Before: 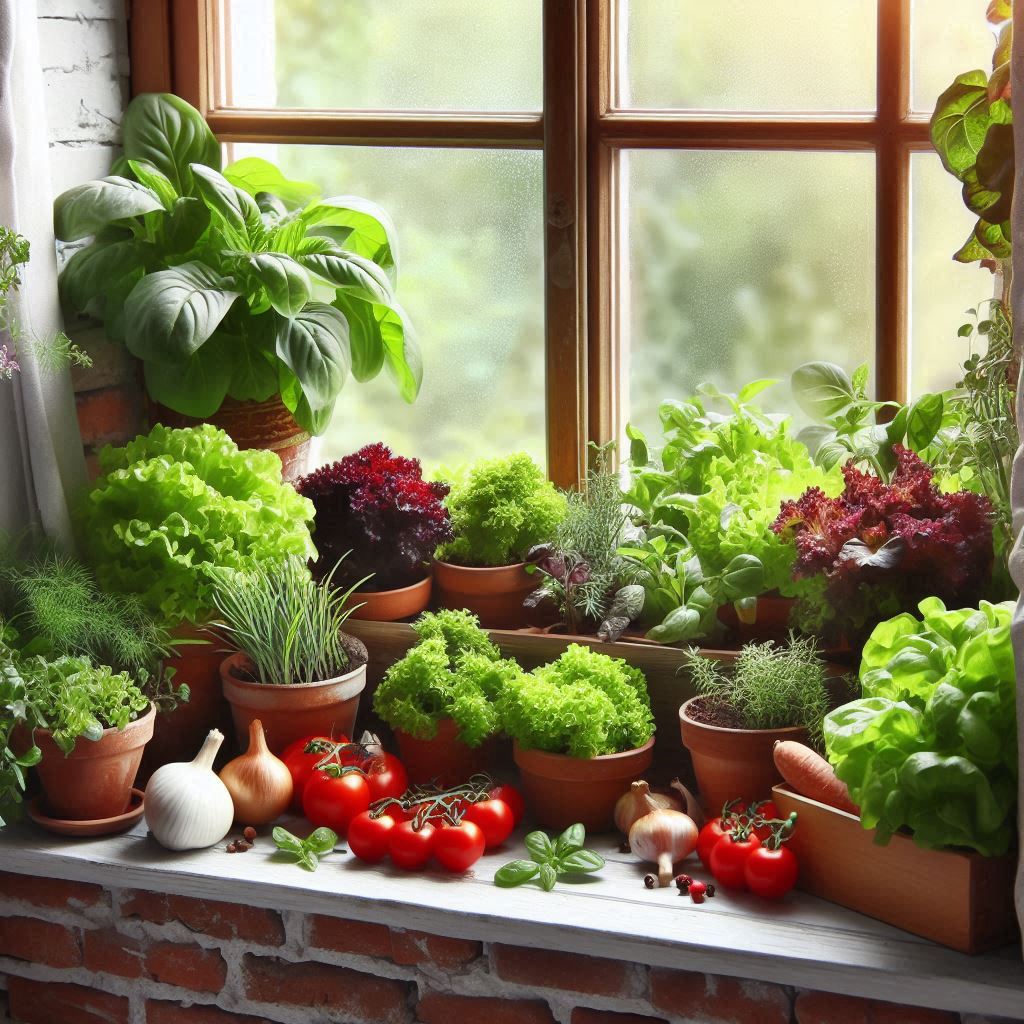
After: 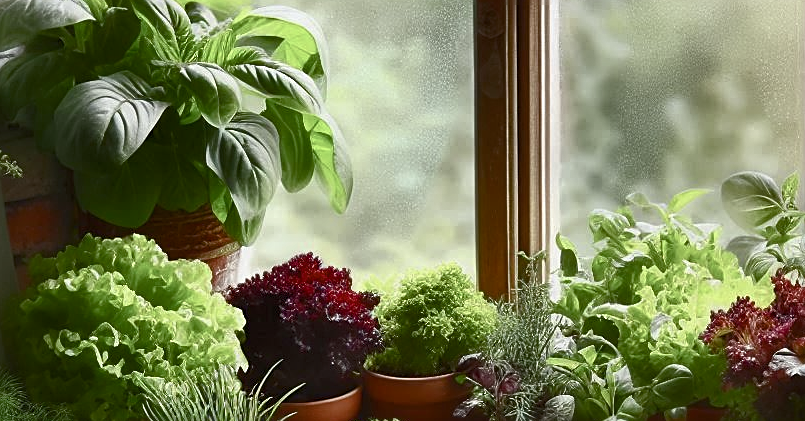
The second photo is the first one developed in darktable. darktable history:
color balance rgb: perceptual saturation grading › global saturation 20%, perceptual saturation grading › highlights -50.402%, perceptual saturation grading › shadows 30.694%, perceptual brilliance grading › global brilliance 1.62%, perceptual brilliance grading › highlights -3.608%
tone curve: curves: ch0 [(0, 0) (0.536, 0.402) (1, 1)], color space Lab, linked channels, preserve colors none
crop: left 6.85%, top 18.643%, right 14.469%, bottom 40.148%
sharpen: on, module defaults
